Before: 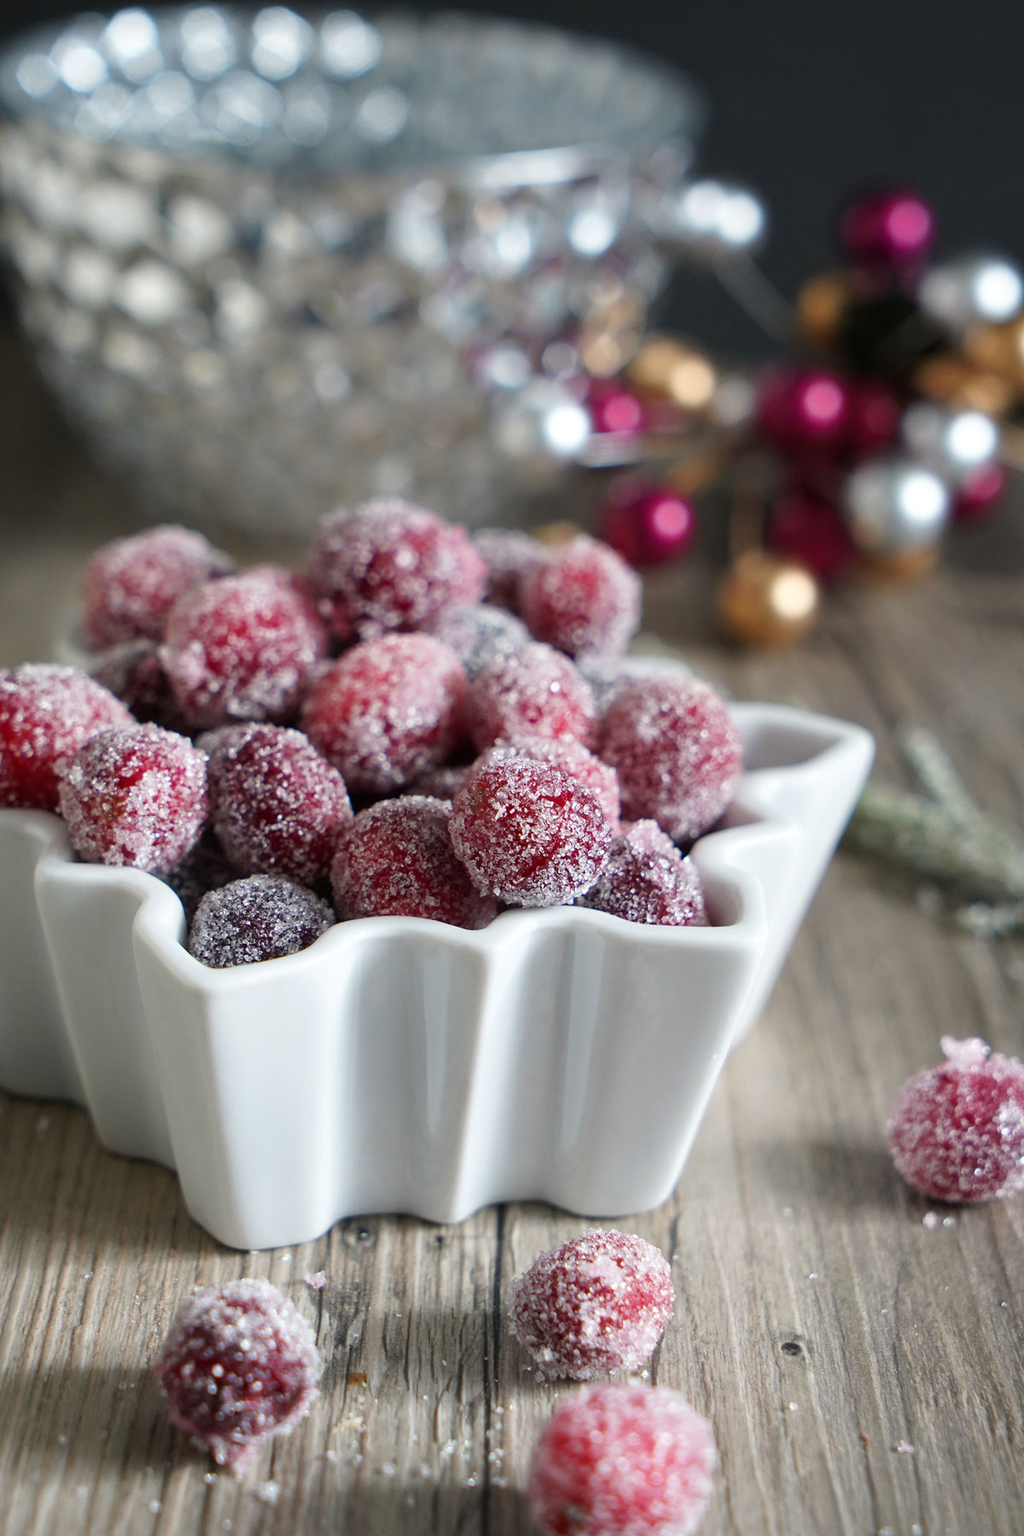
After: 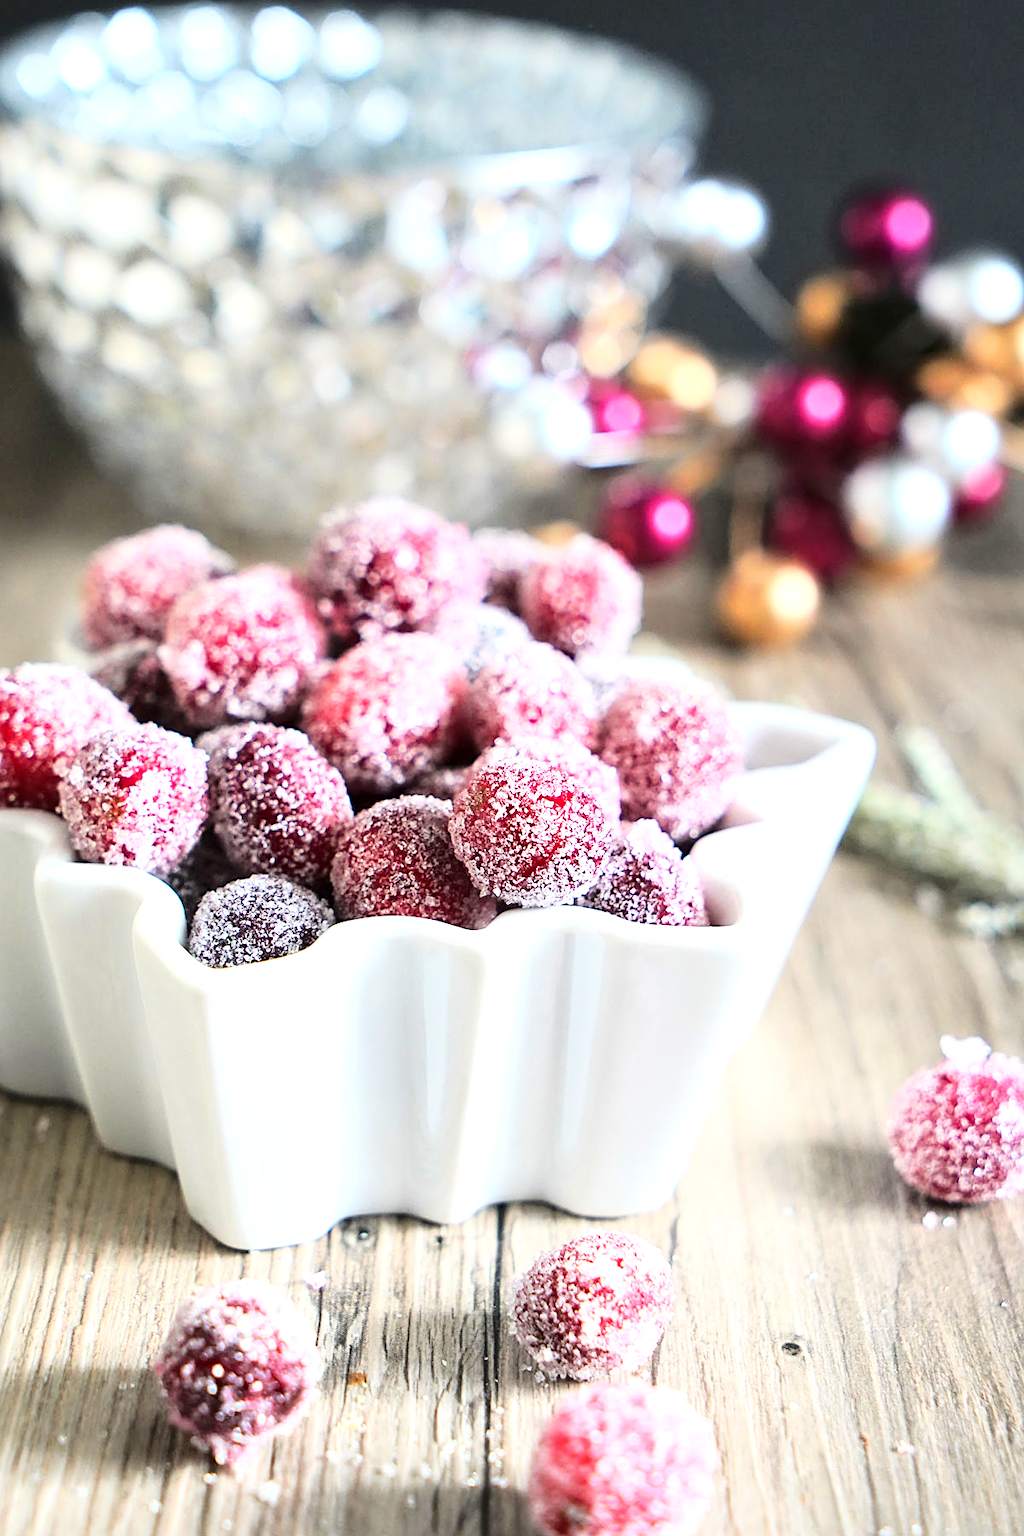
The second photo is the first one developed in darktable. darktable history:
sharpen: on, module defaults
contrast equalizer: y [[0.511, 0.558, 0.631, 0.632, 0.559, 0.512], [0.5 ×6], [0.5 ×6], [0 ×6], [0 ×6]], mix 0.141
exposure: black level correction 0, exposure 0.891 EV, compensate highlight preservation false
base curve: curves: ch0 [(0, 0) (0.028, 0.03) (0.121, 0.232) (0.46, 0.748) (0.859, 0.968) (1, 1)]
tone equalizer: edges refinement/feathering 500, mask exposure compensation -1.57 EV, preserve details no
